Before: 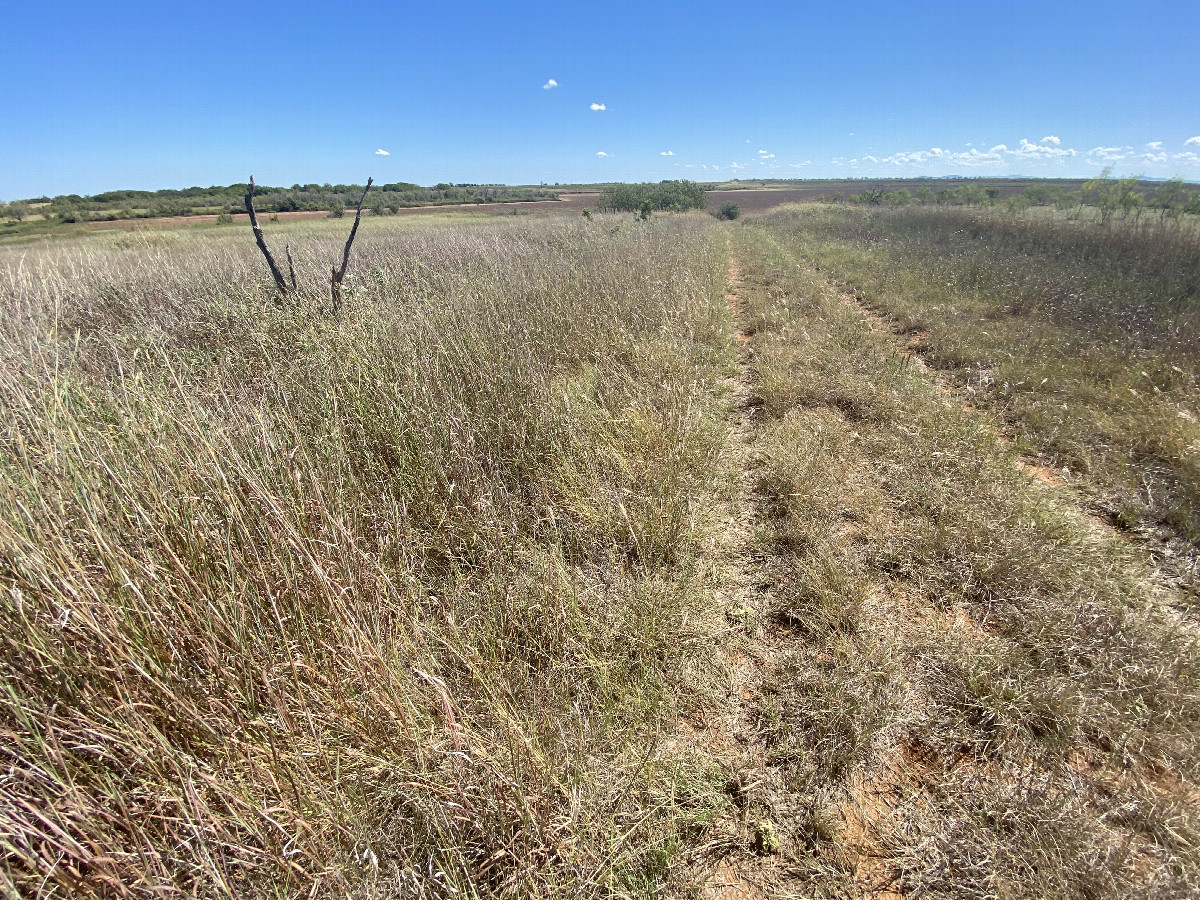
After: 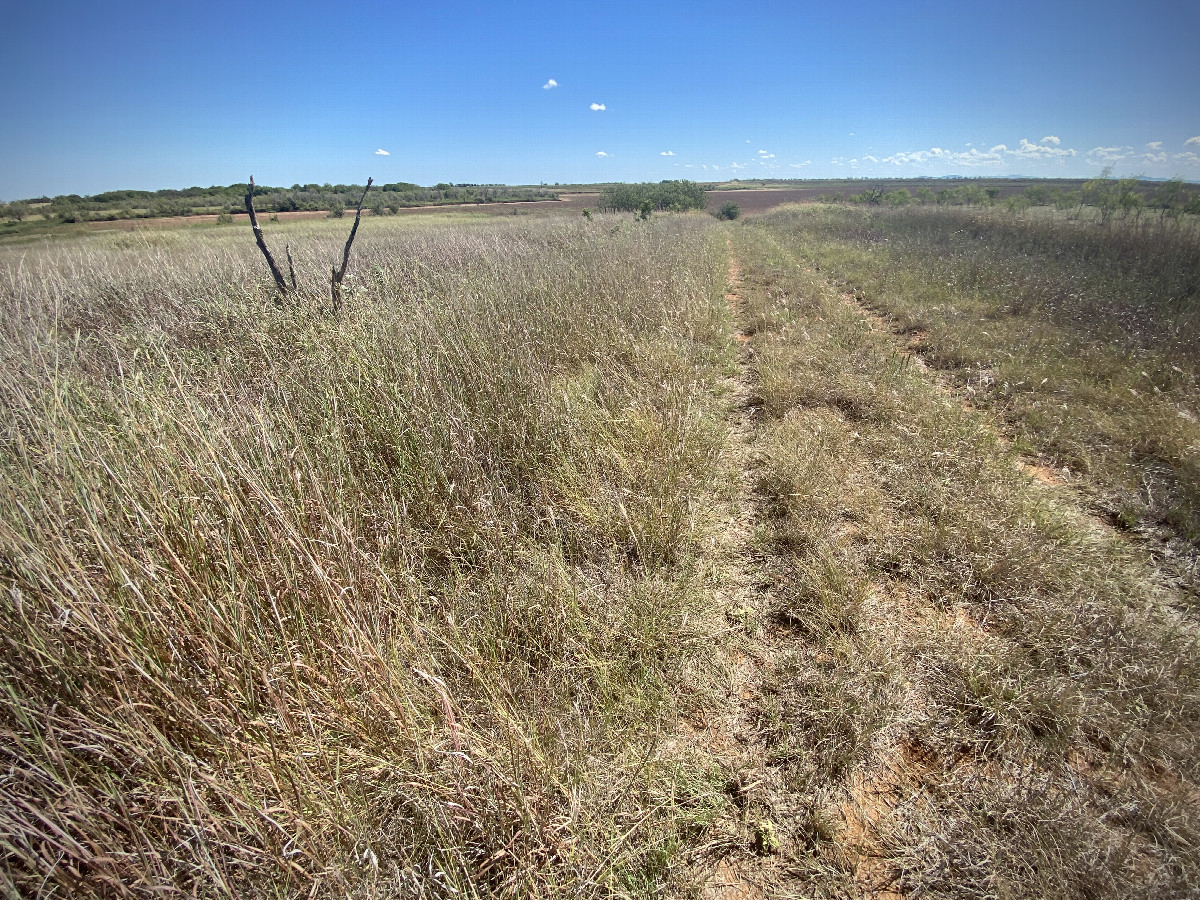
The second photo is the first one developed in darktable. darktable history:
vignetting: fall-off start 71.72%, brightness -0.586, saturation -0.125
